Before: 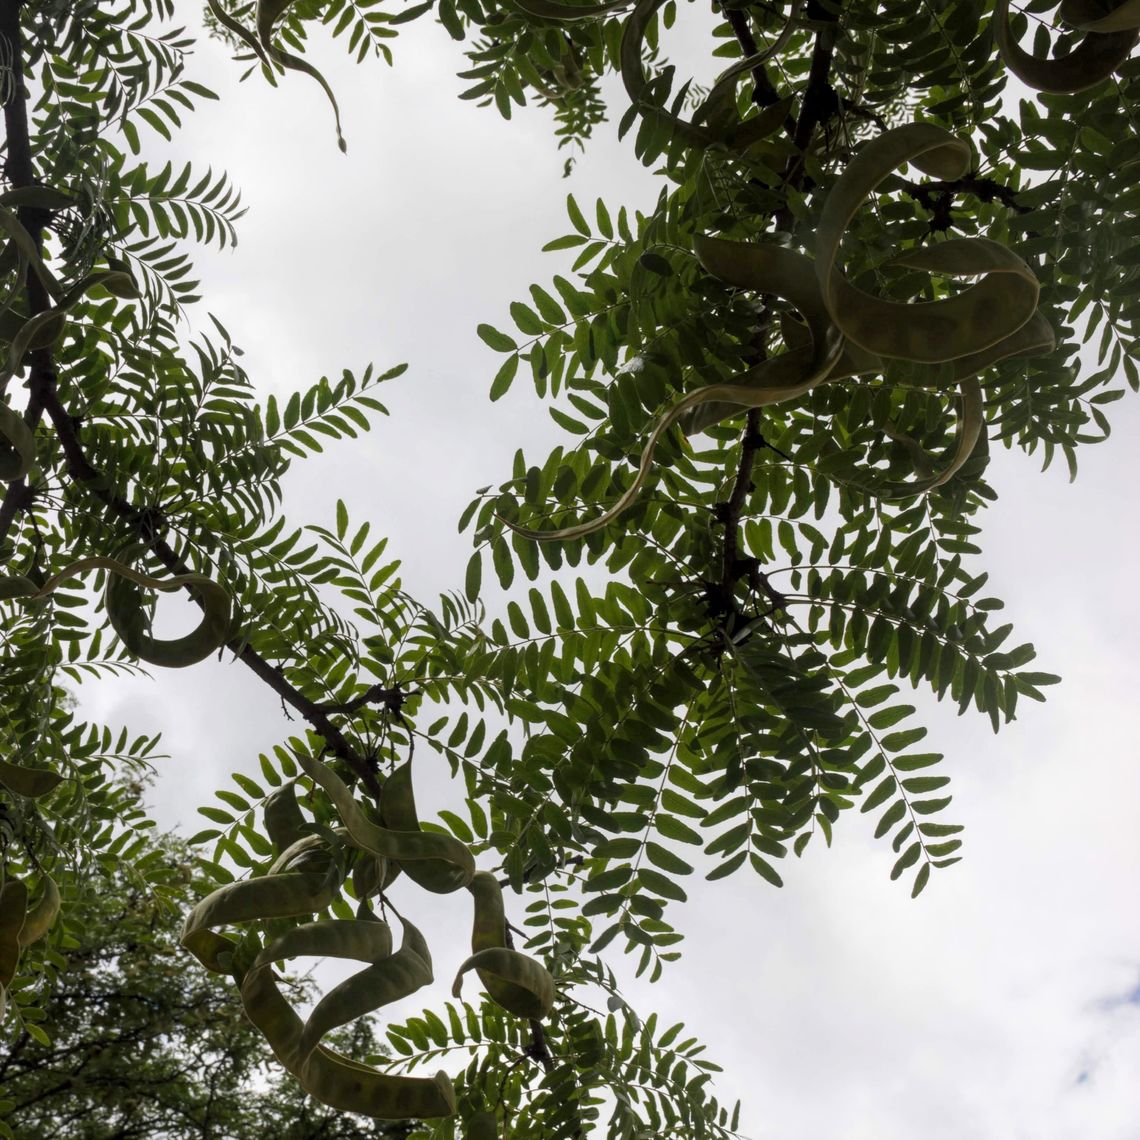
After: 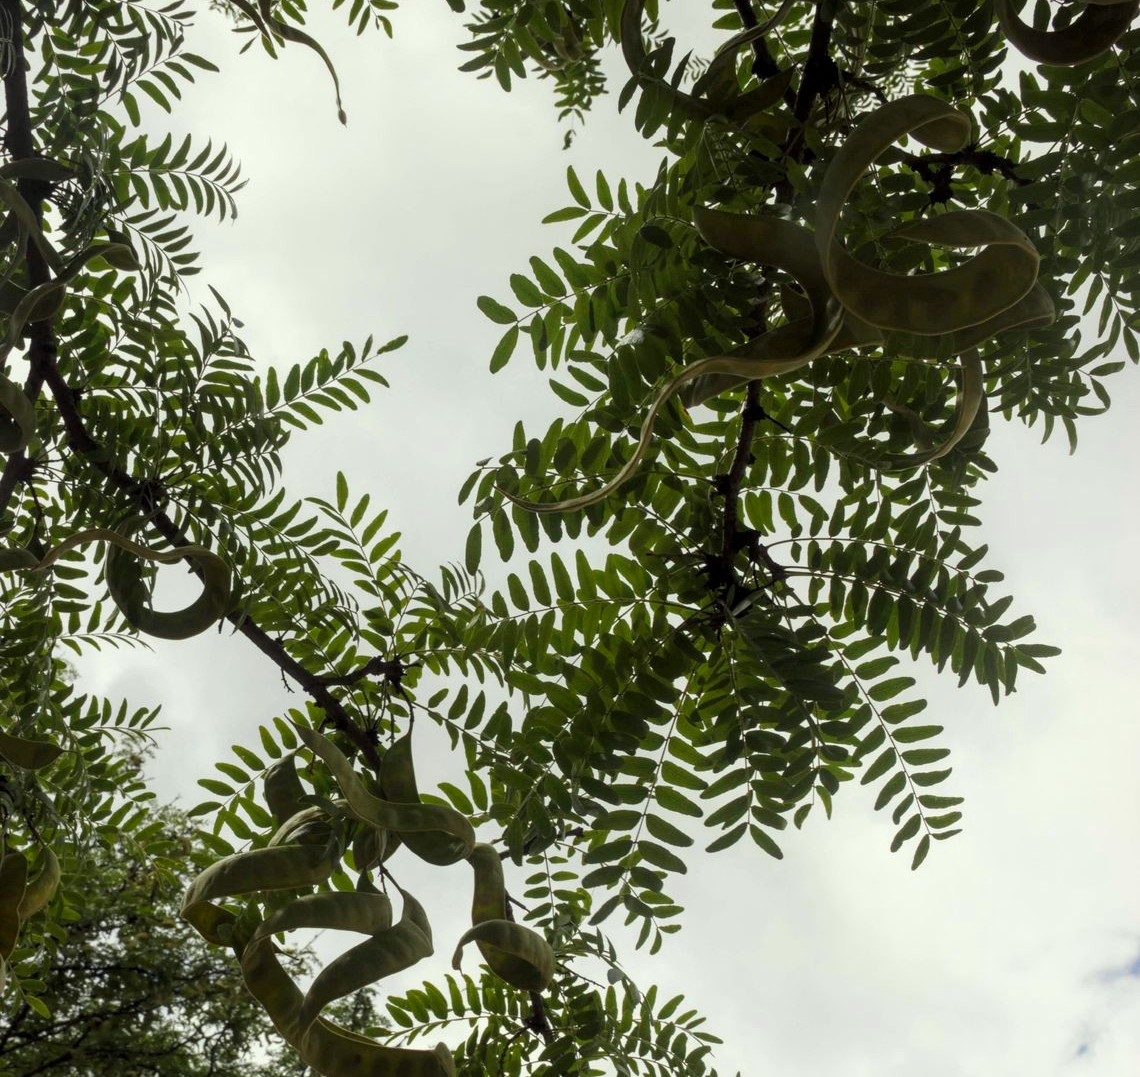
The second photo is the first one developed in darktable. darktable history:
white balance: red 1, blue 1
color correction: highlights a* -4.28, highlights b* 6.53
crop and rotate: top 2.479%, bottom 3.018%
